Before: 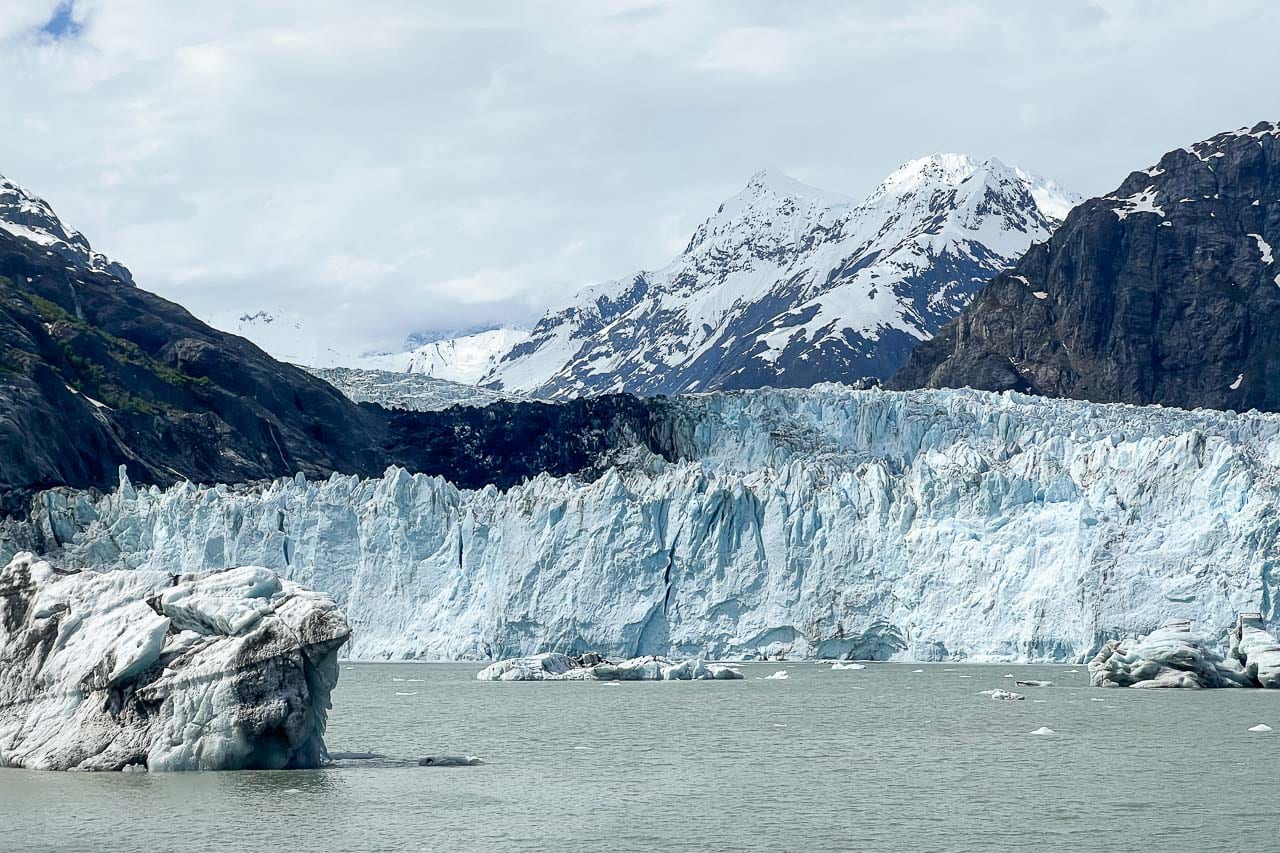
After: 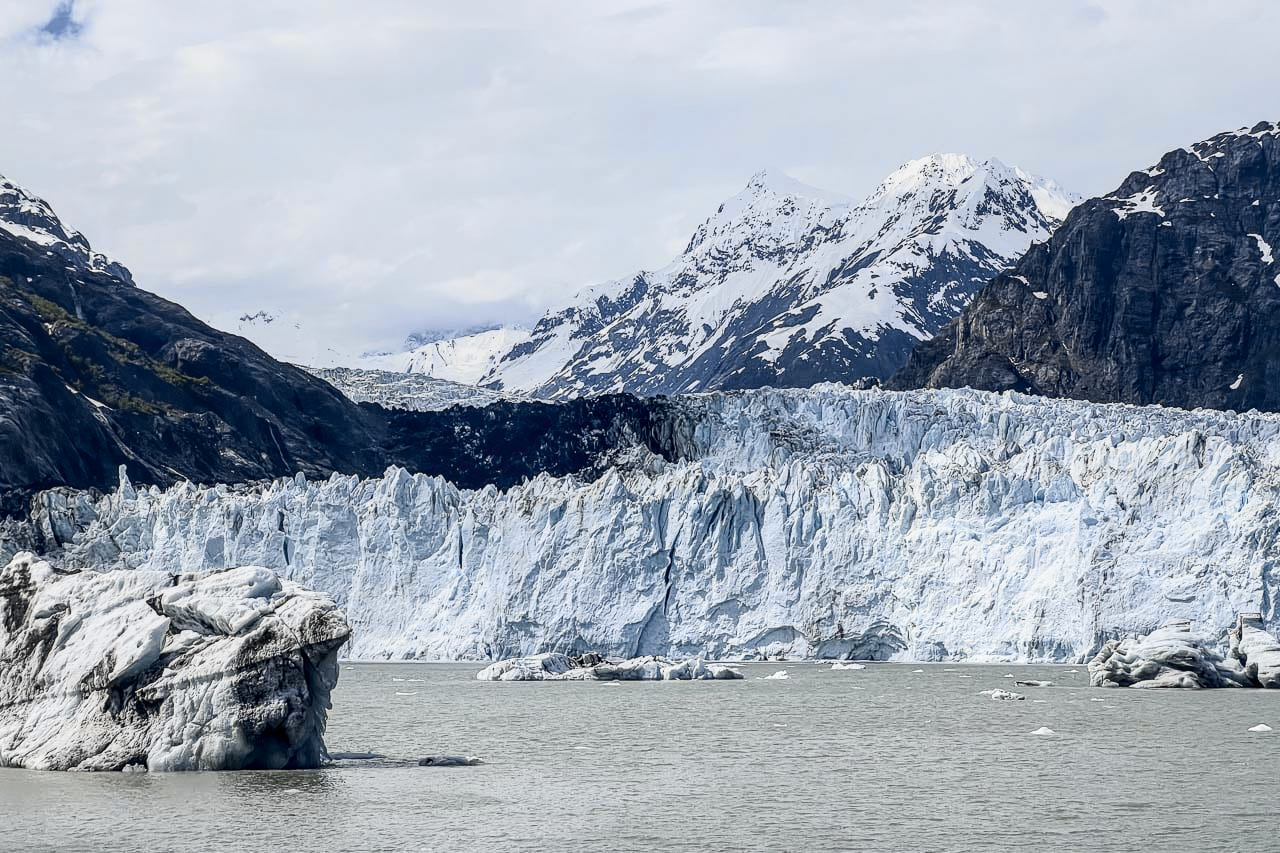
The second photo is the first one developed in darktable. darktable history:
tone curve: curves: ch0 [(0, 0) (0.087, 0.054) (0.281, 0.245) (0.506, 0.526) (0.8, 0.824) (0.994, 0.955)]; ch1 [(0, 0) (0.27, 0.195) (0.406, 0.435) (0.452, 0.474) (0.495, 0.5) (0.514, 0.508) (0.563, 0.584) (0.654, 0.689) (1, 1)]; ch2 [(0, 0) (0.269, 0.299) (0.459, 0.441) (0.498, 0.499) (0.523, 0.52) (0.551, 0.549) (0.633, 0.625) (0.659, 0.681) (0.718, 0.764) (1, 1)], color space Lab, independent channels, preserve colors none
local contrast: on, module defaults
contrast brightness saturation: contrast 0.06, brightness -0.01, saturation -0.23
